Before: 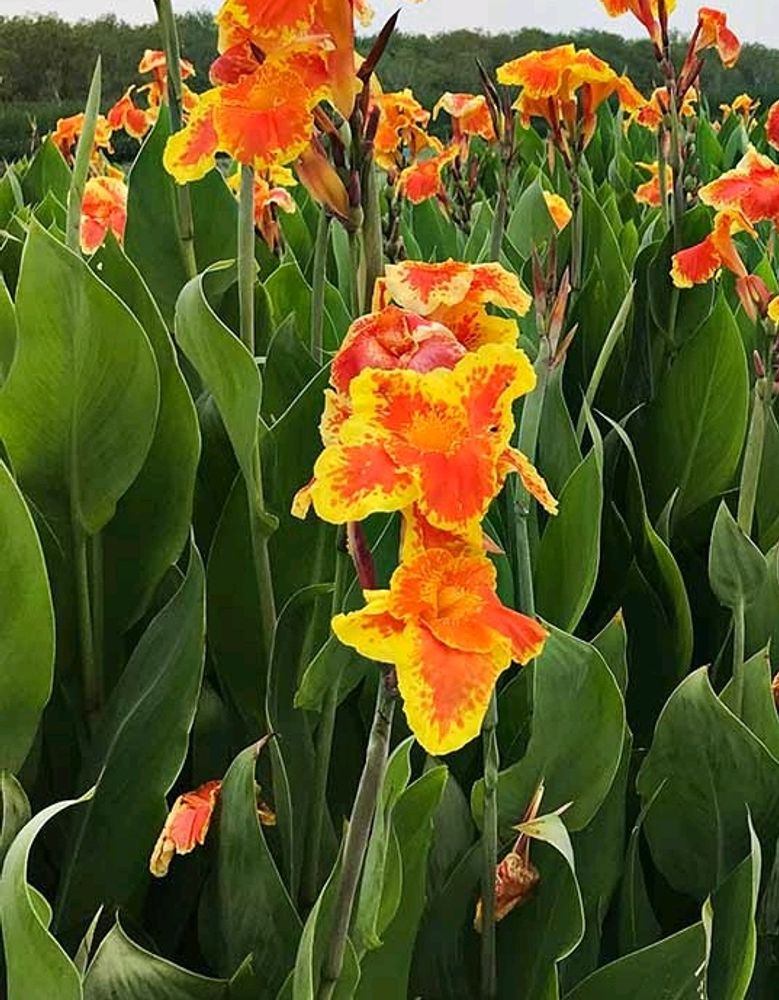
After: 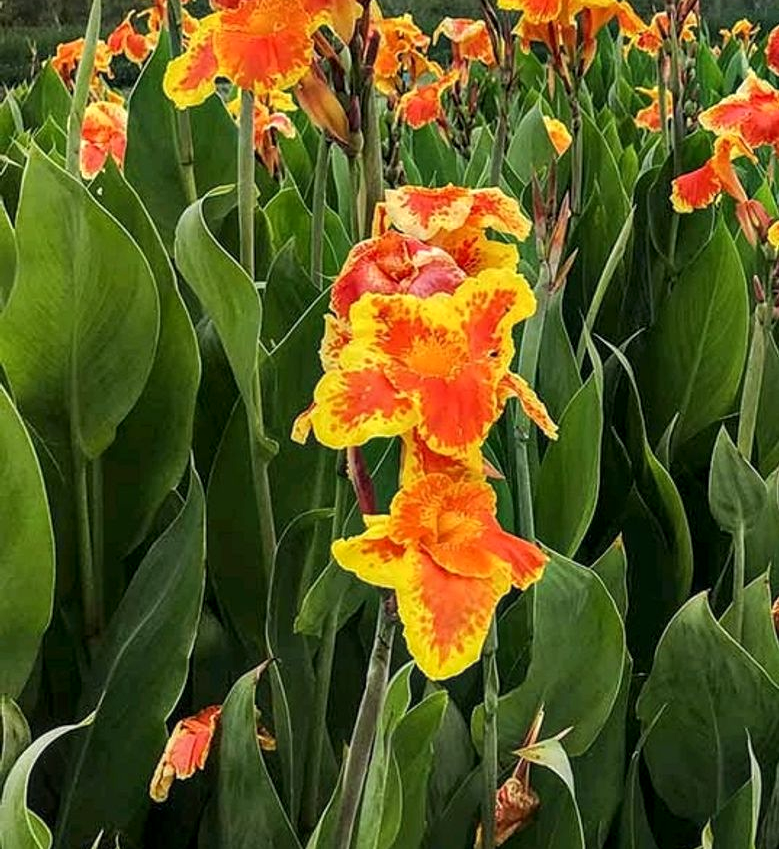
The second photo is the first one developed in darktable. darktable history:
crop: top 7.569%, bottom 7.493%
local contrast: on, module defaults
